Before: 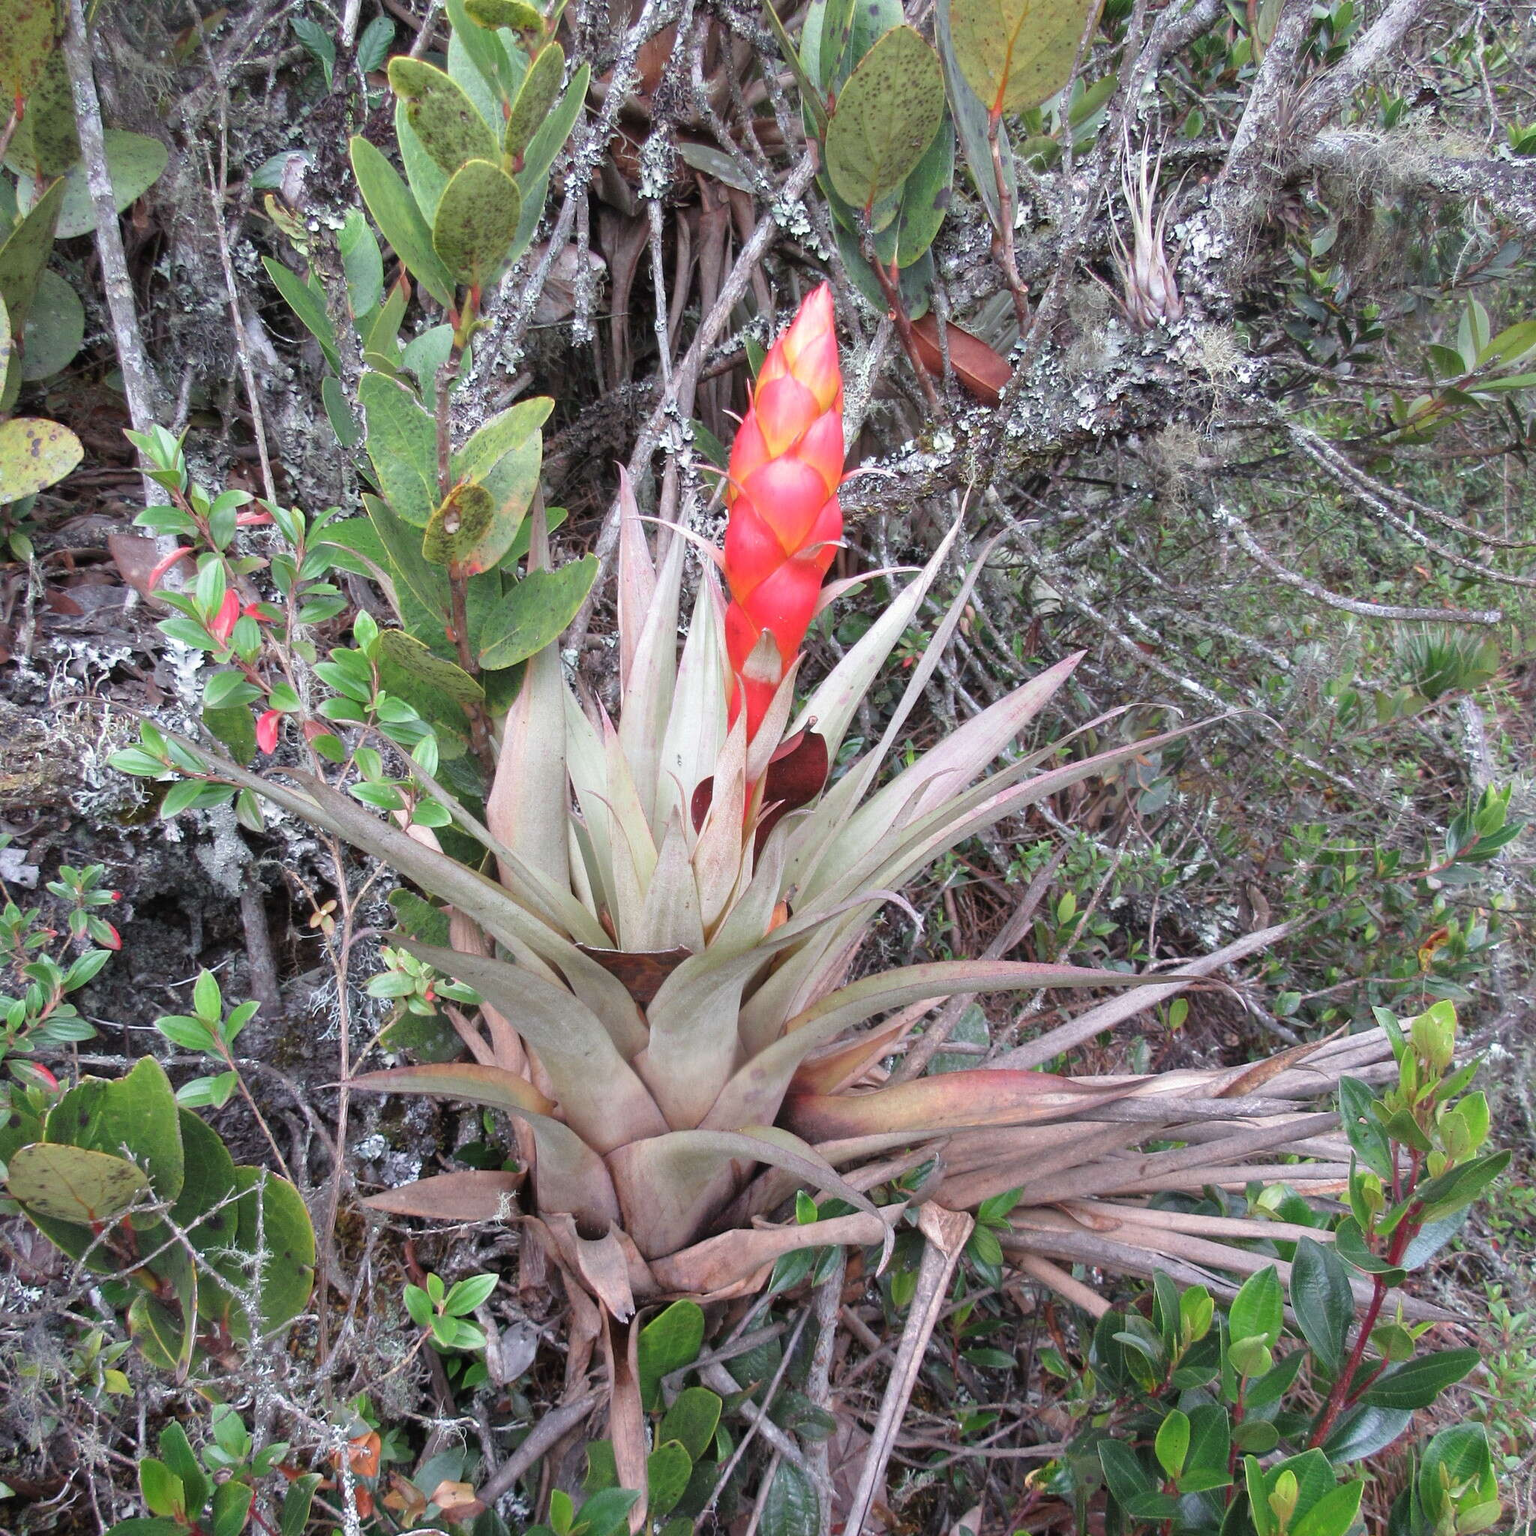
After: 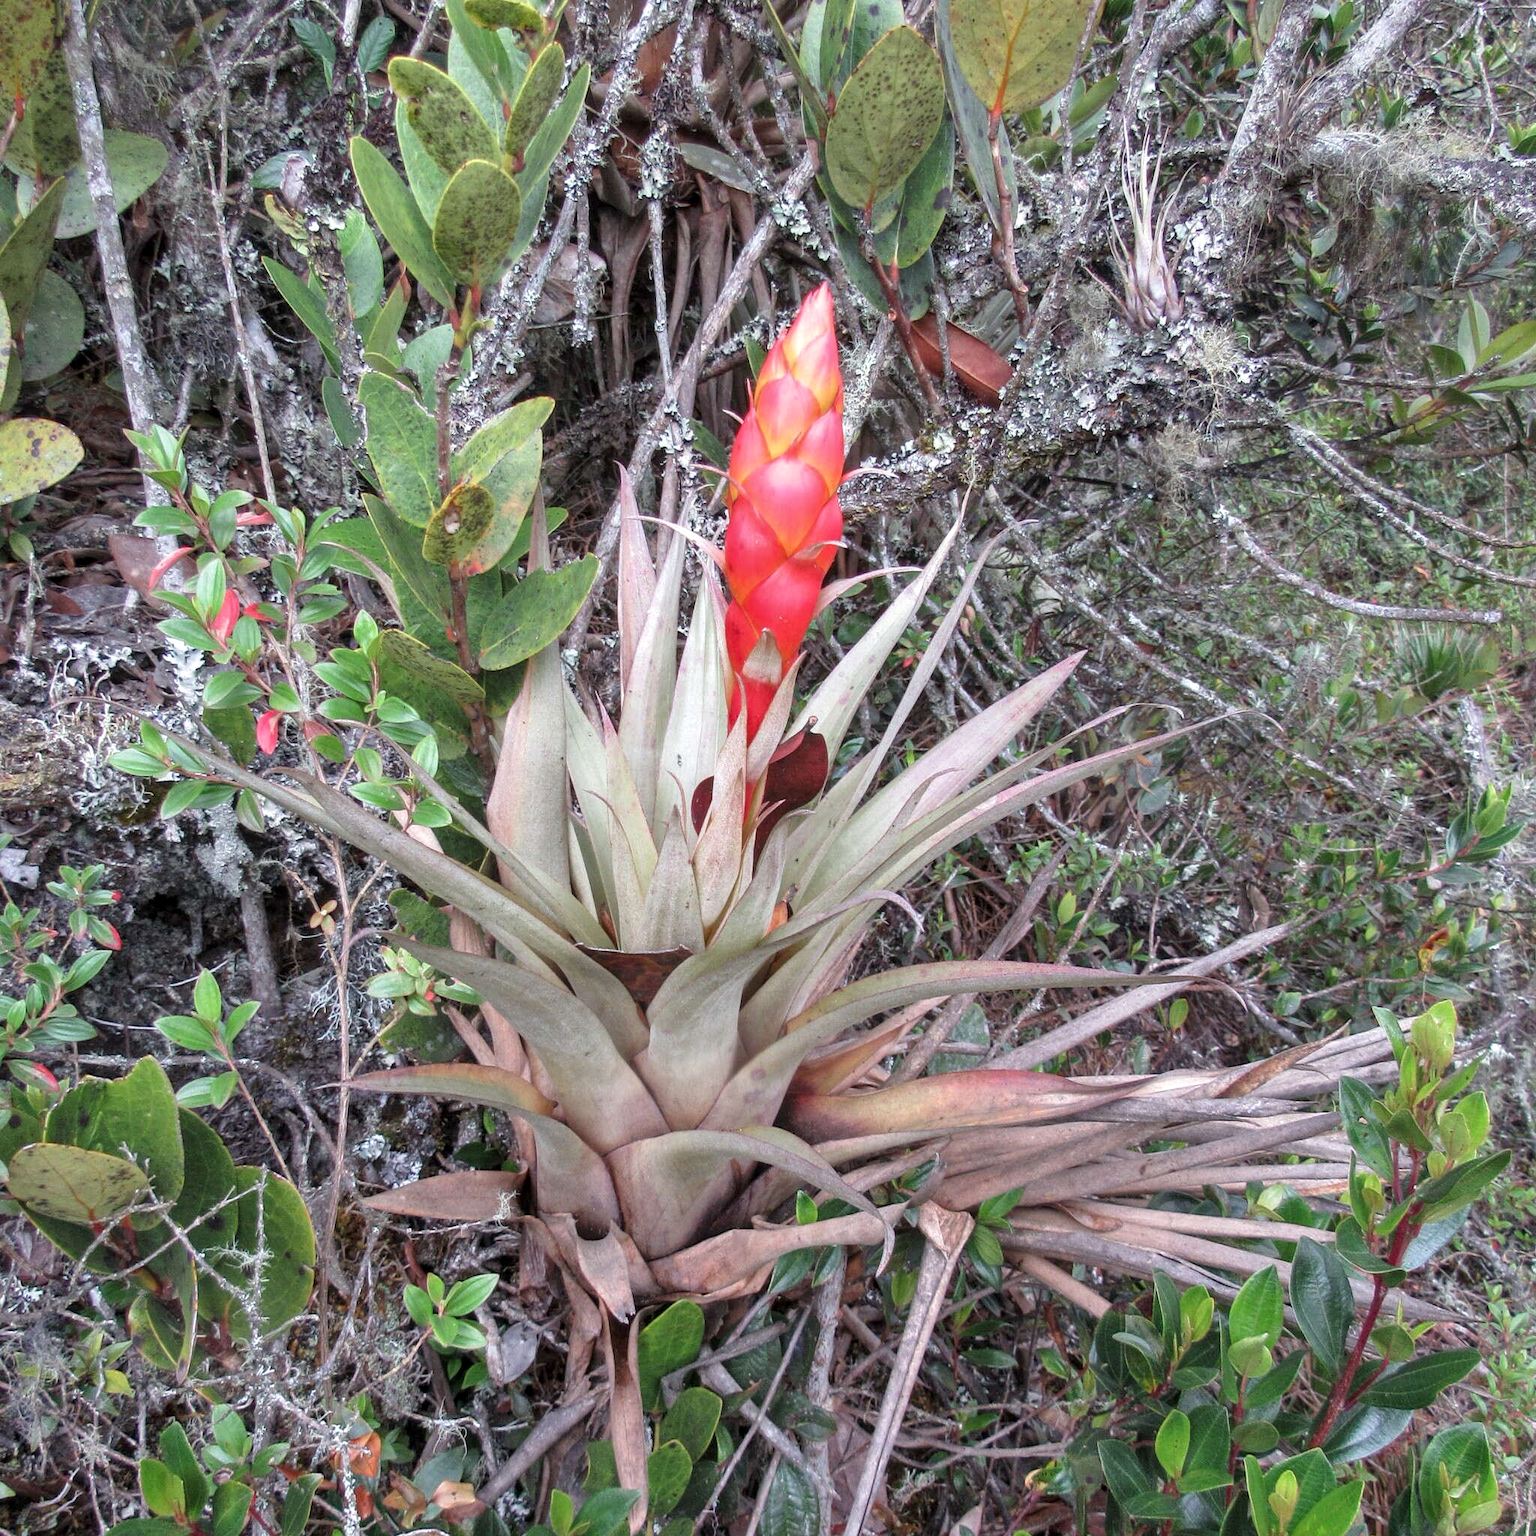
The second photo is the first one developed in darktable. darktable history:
local contrast: on, module defaults
shadows and highlights: low approximation 0.01, soften with gaussian
rotate and perspective: crop left 0, crop top 0
